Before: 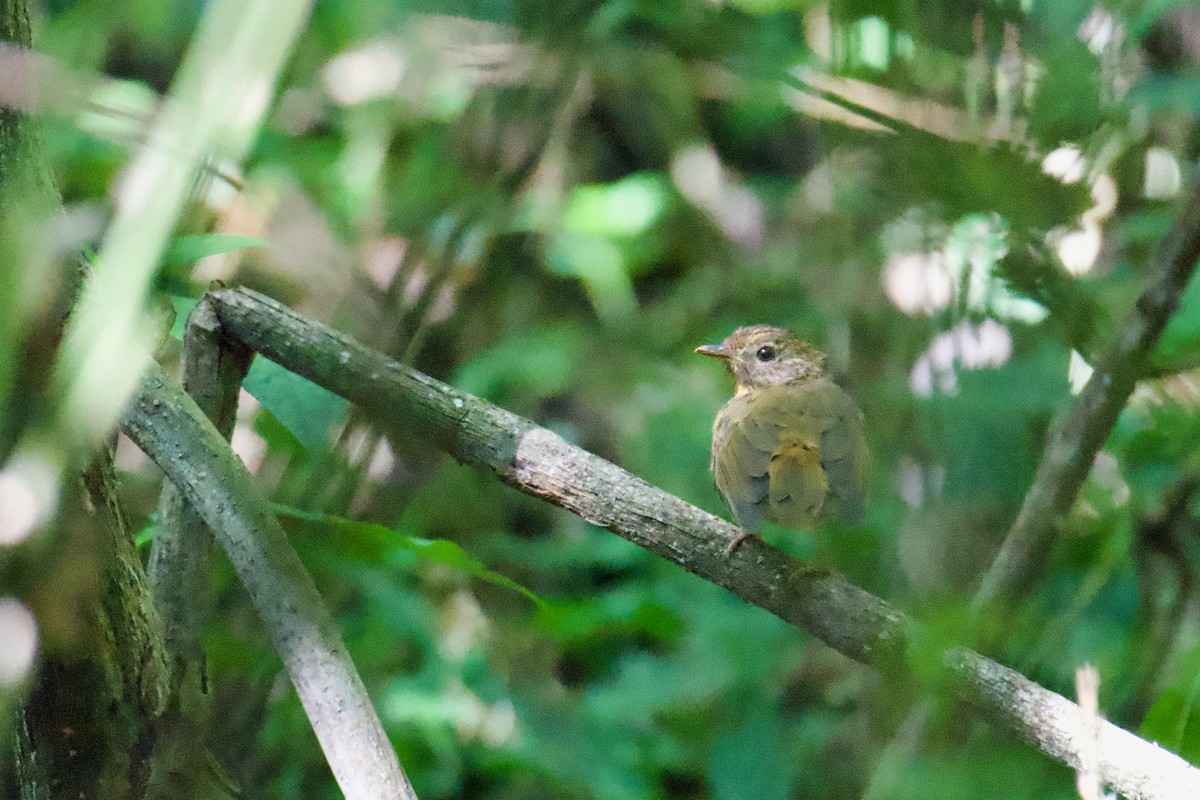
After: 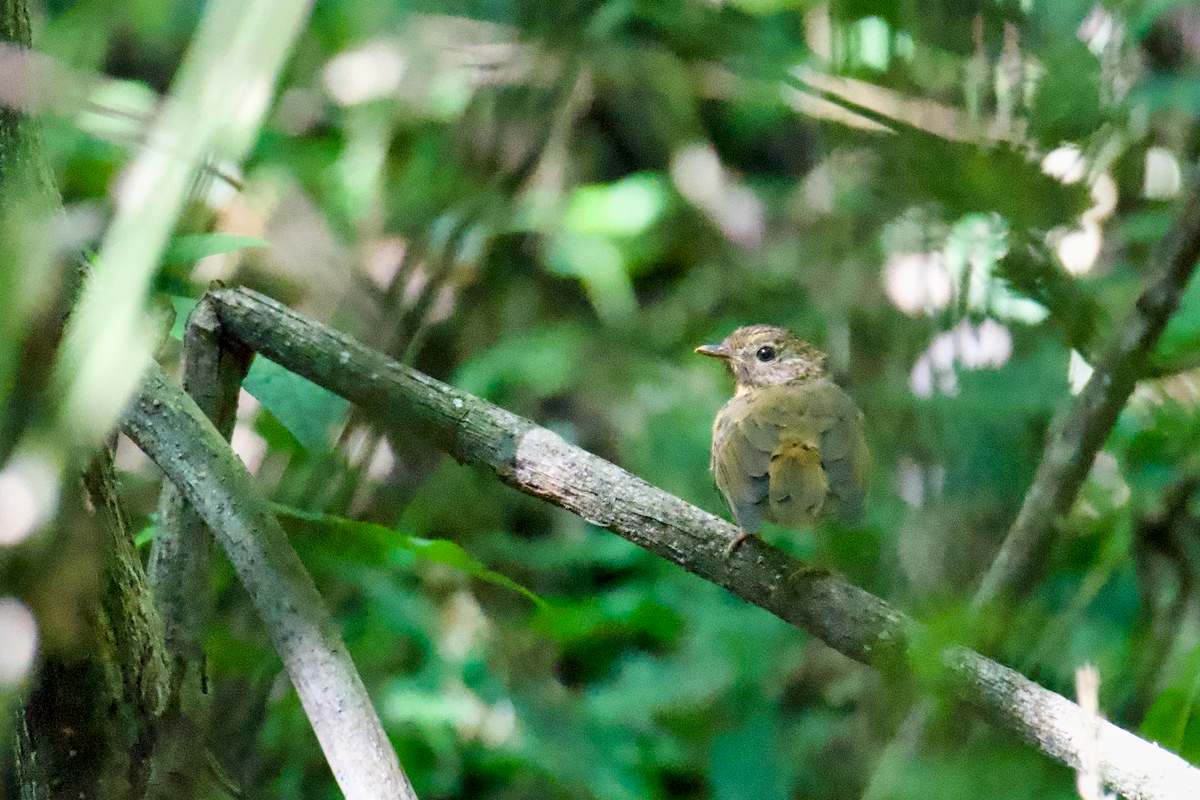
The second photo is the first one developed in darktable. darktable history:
contrast brightness saturation: contrast 0.07
local contrast: mode bilateral grid, contrast 20, coarseness 50, detail 130%, midtone range 0.2
